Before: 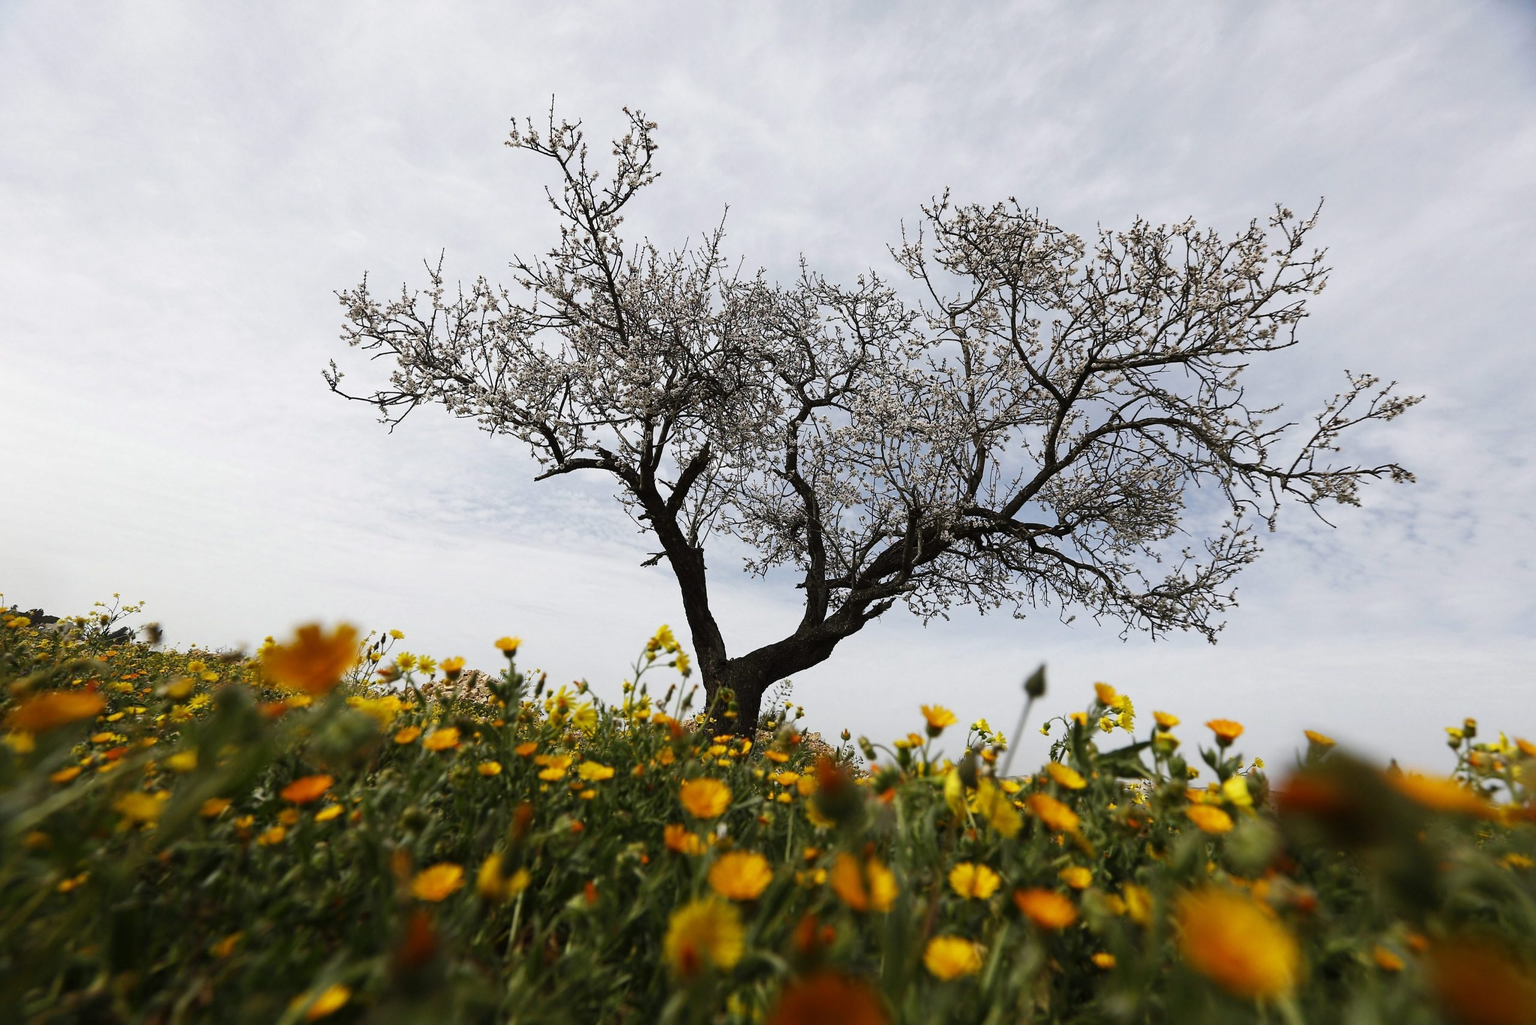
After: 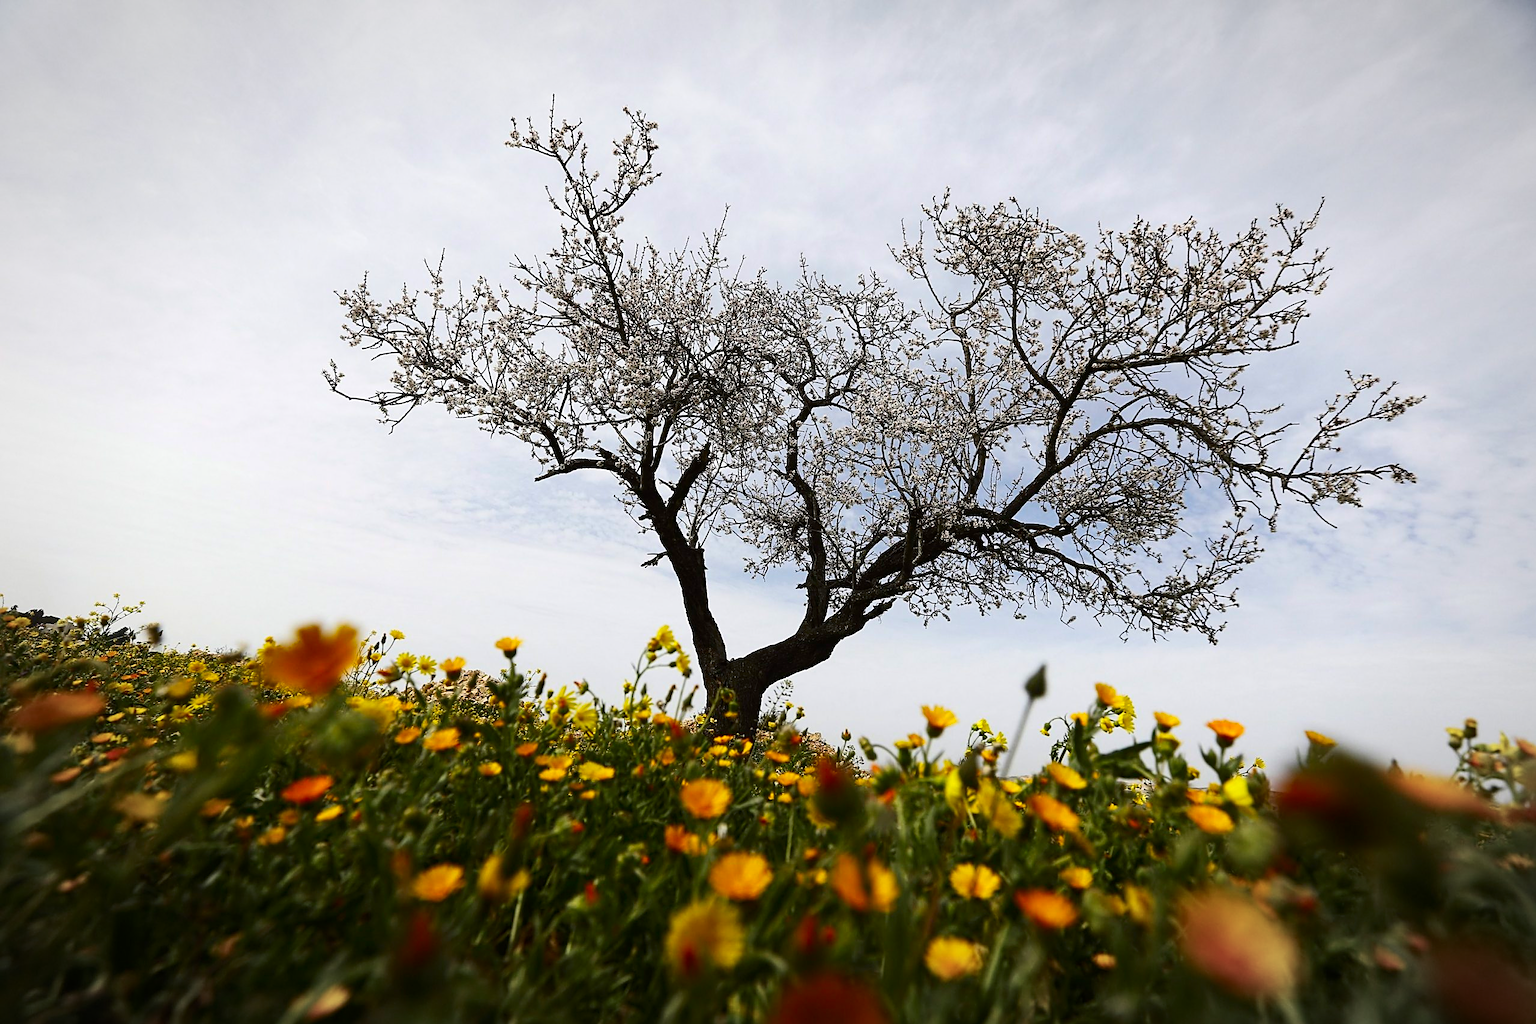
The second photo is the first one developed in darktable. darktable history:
sharpen: on, module defaults
contrast brightness saturation: contrast 0.174, saturation 0.296
vignetting: brightness -0.279, automatic ratio true
